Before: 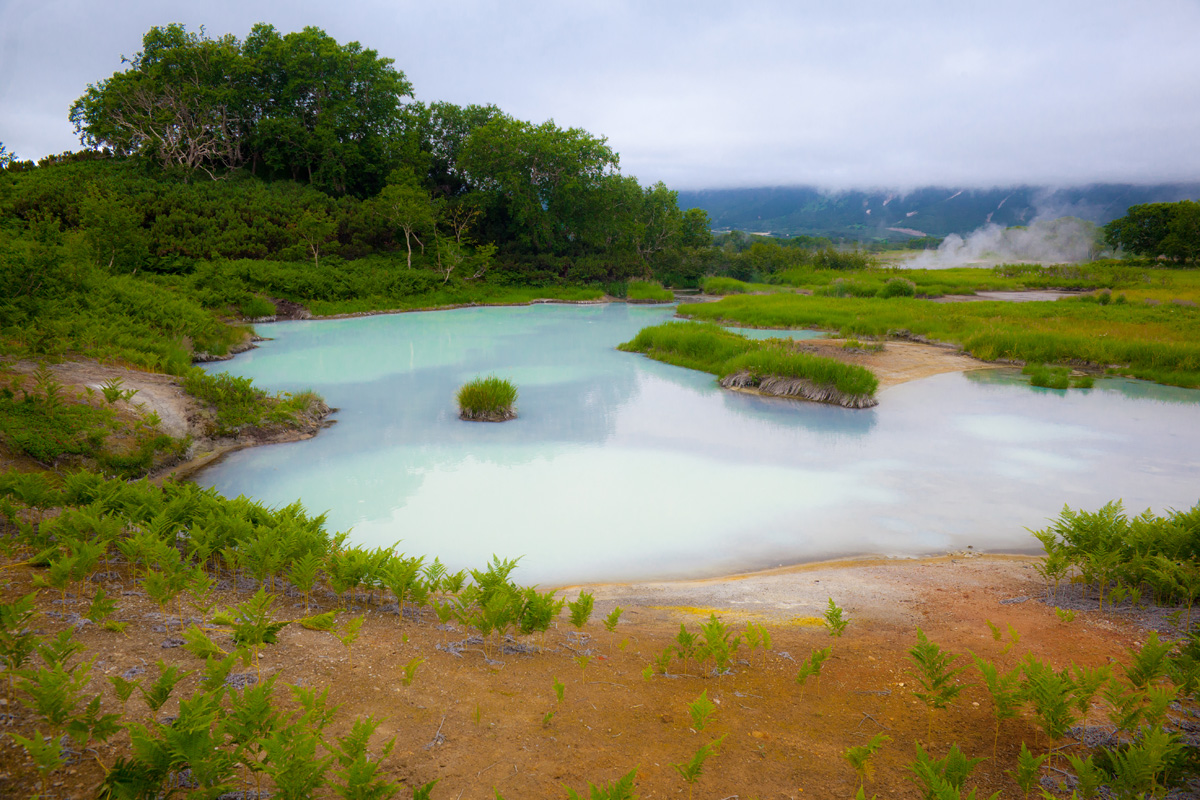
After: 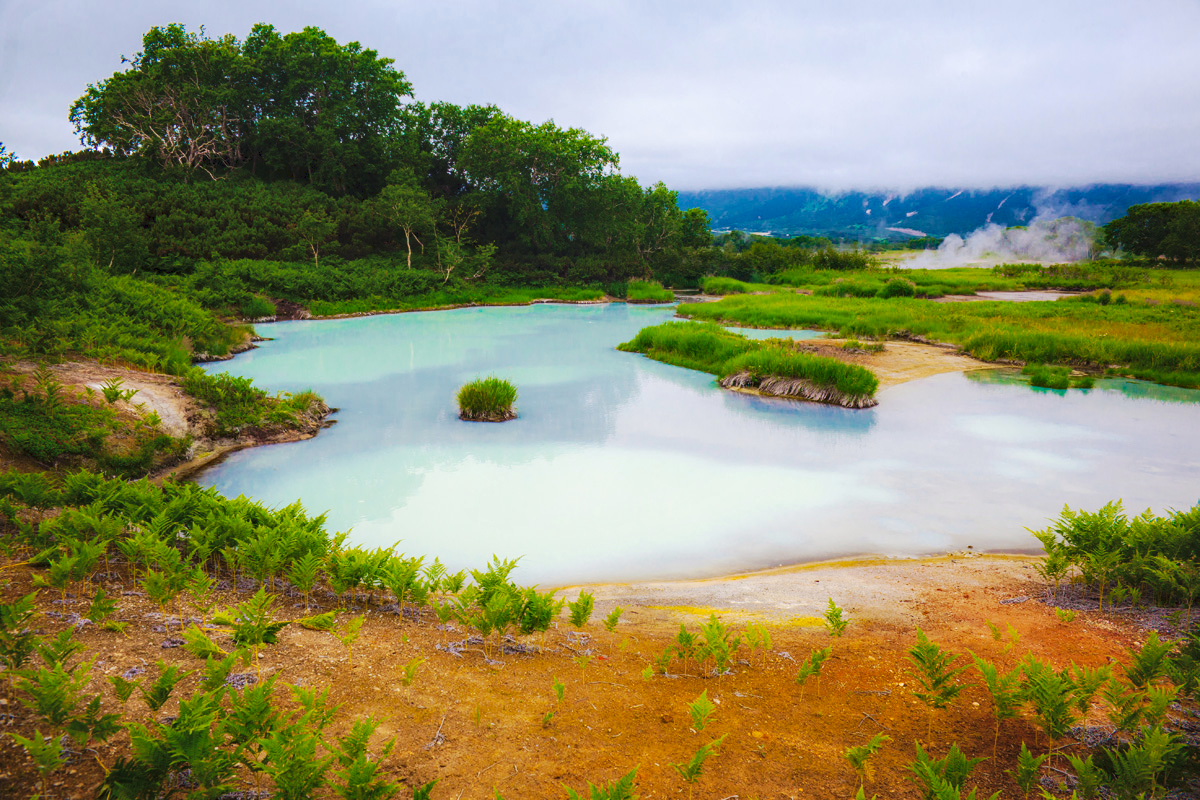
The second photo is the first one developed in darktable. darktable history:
local contrast: on, module defaults
haze removal: strength 0.287, distance 0.248, compatibility mode true, adaptive false
velvia: on, module defaults
tone curve: curves: ch0 [(0, 0) (0.003, 0.062) (0.011, 0.07) (0.025, 0.083) (0.044, 0.094) (0.069, 0.105) (0.1, 0.117) (0.136, 0.136) (0.177, 0.164) (0.224, 0.201) (0.277, 0.256) (0.335, 0.335) (0.399, 0.424) (0.468, 0.529) (0.543, 0.641) (0.623, 0.725) (0.709, 0.787) (0.801, 0.849) (0.898, 0.917) (1, 1)], preserve colors none
